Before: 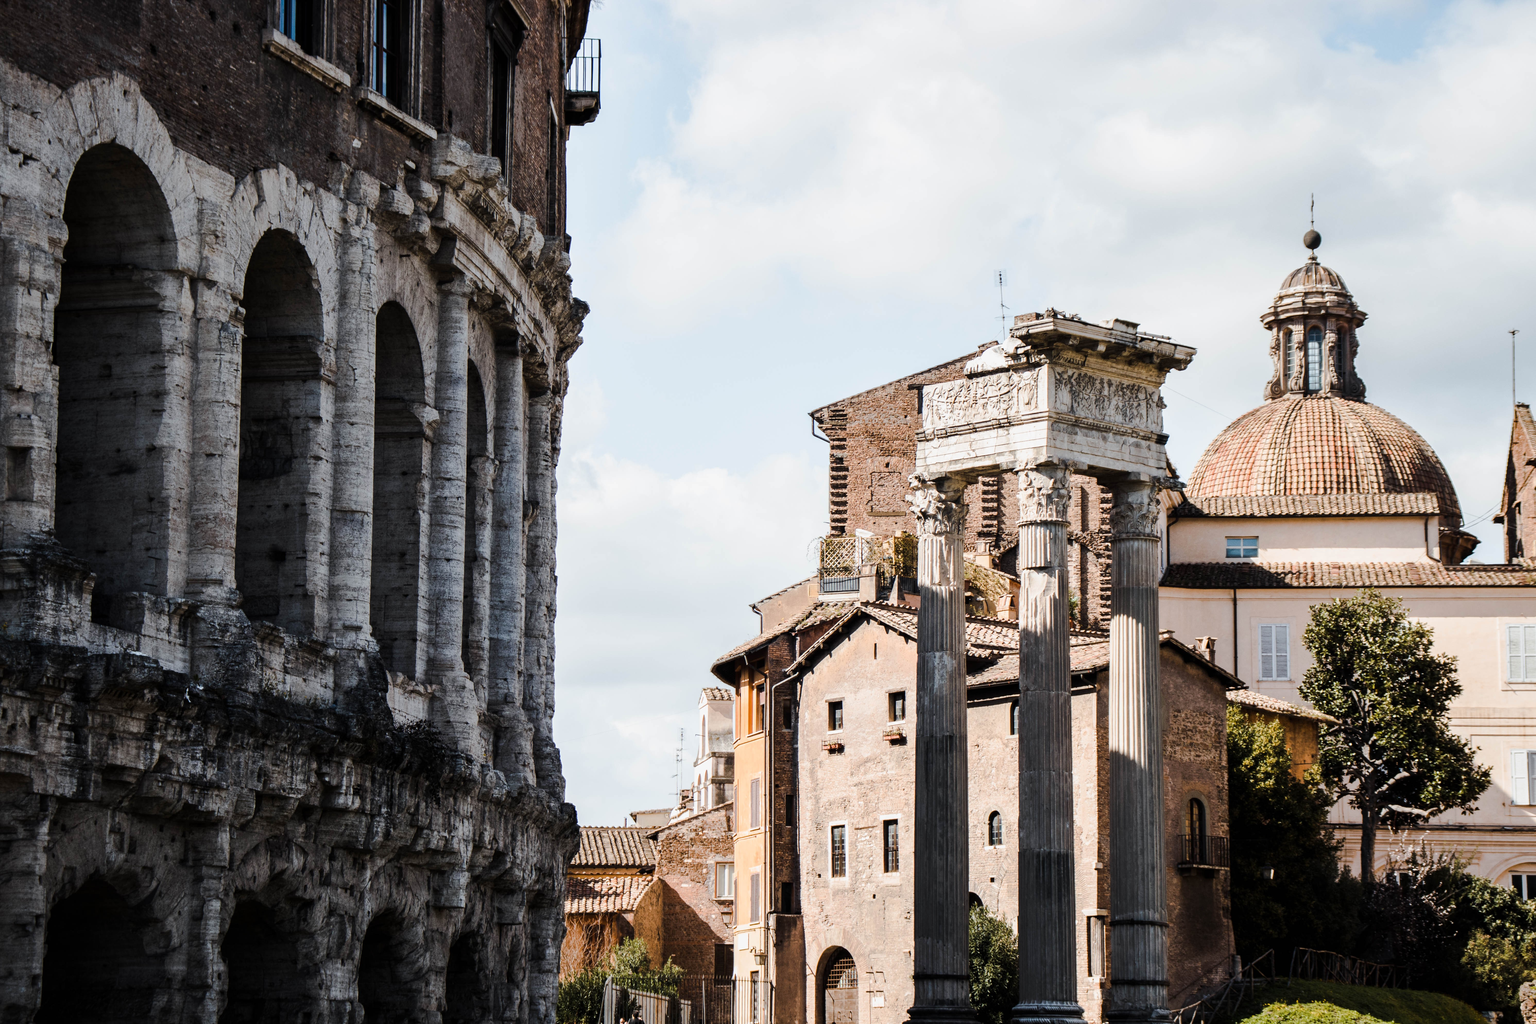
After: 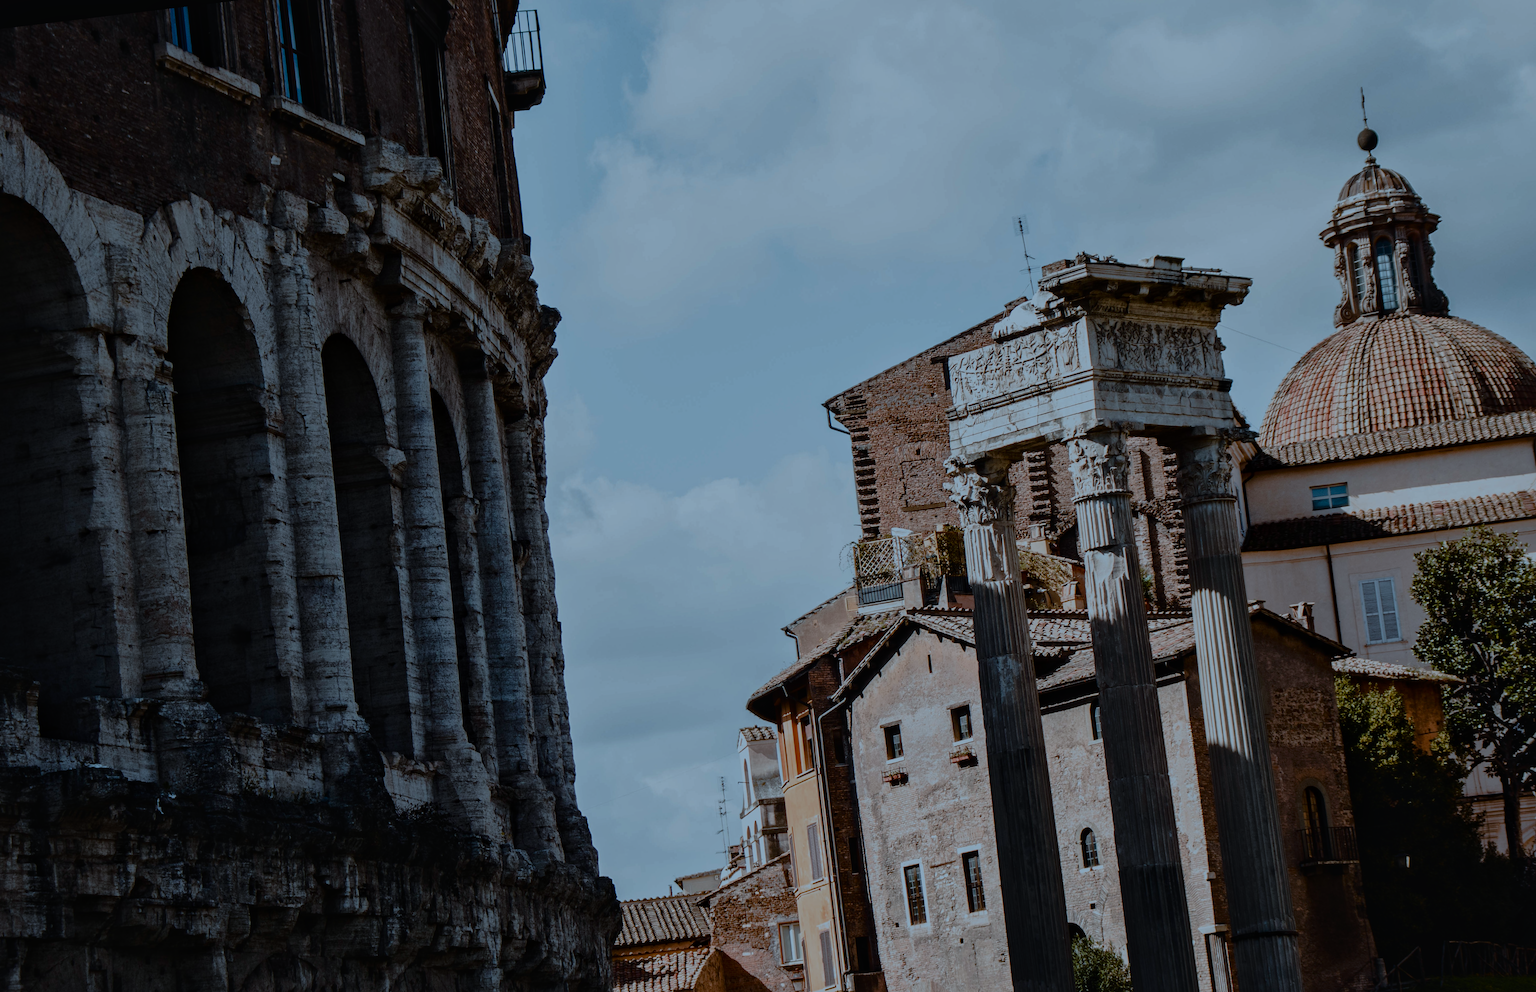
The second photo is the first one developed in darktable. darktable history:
exposure: black level correction -0.016, exposure -1.018 EV, compensate highlight preservation false
color correction: highlights a* -9.73, highlights b* -21.22
rotate and perspective: rotation -6.83°, automatic cropping off
crop: left 7.856%, top 11.836%, right 10.12%, bottom 15.387%
local contrast: mode bilateral grid, contrast 20, coarseness 50, detail 120%, midtone range 0.2
contrast brightness saturation: contrast 0.1, brightness -0.26, saturation 0.14
